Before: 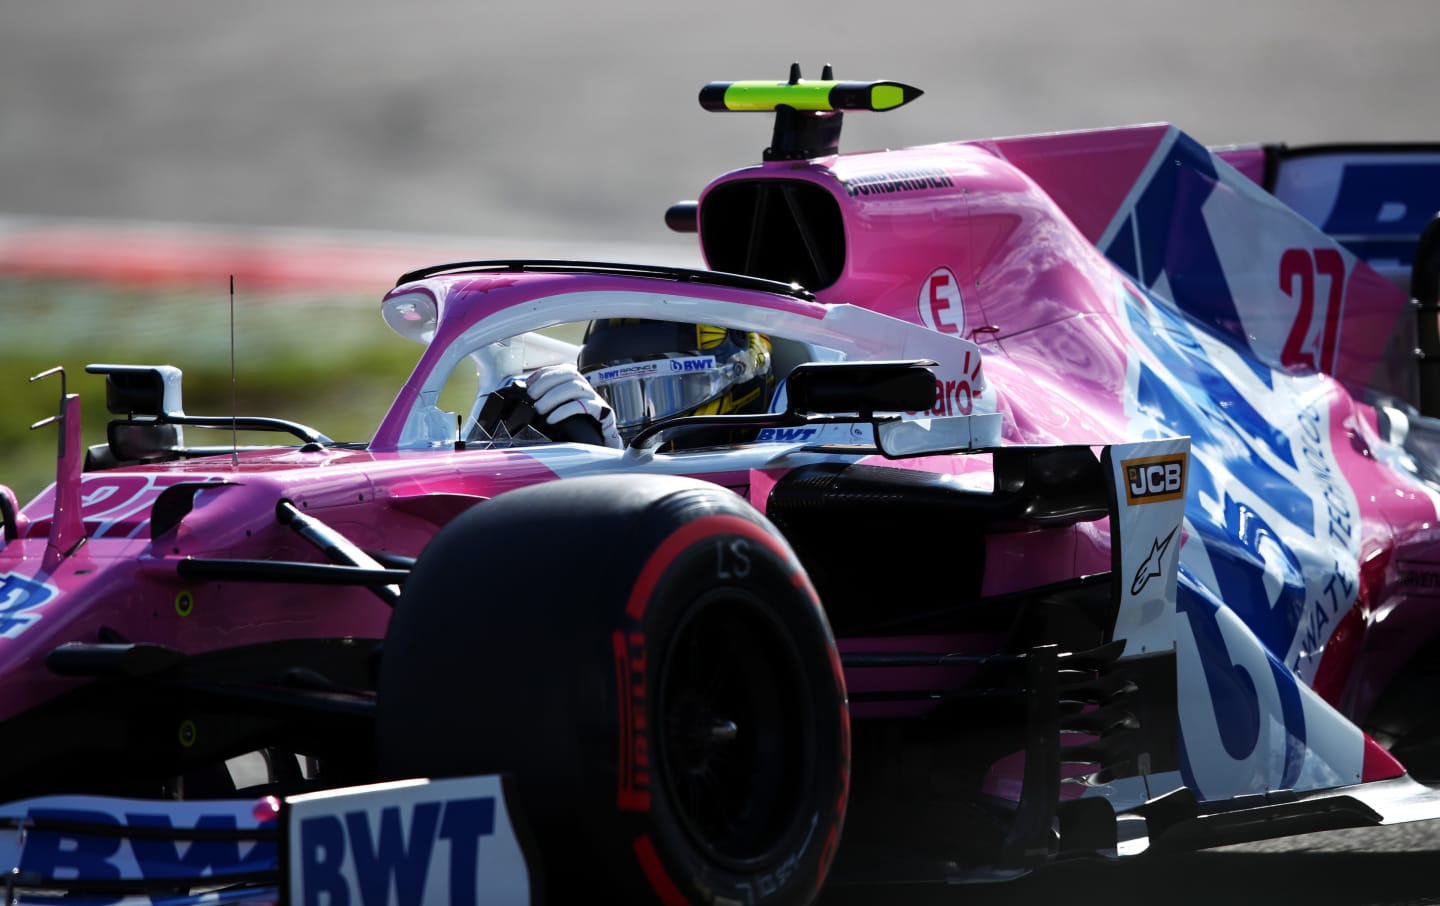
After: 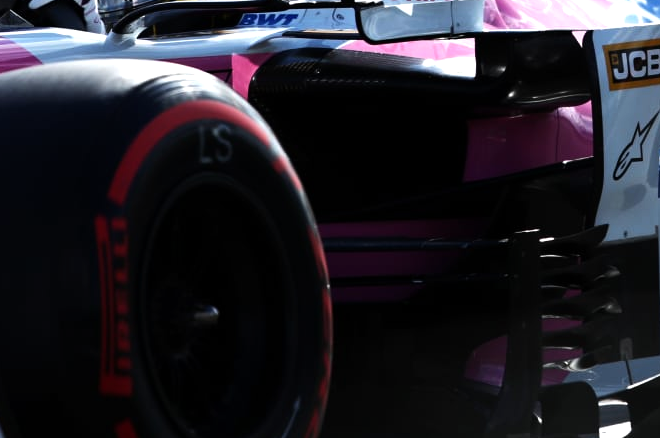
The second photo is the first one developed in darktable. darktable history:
tone equalizer: -8 EV -0.417 EV, -7 EV -0.389 EV, -6 EV -0.333 EV, -5 EV -0.222 EV, -3 EV 0.222 EV, -2 EV 0.333 EV, -1 EV 0.389 EV, +0 EV 0.417 EV, edges refinement/feathering 500, mask exposure compensation -1.57 EV, preserve details no
crop: left 35.976%, top 45.819%, right 18.162%, bottom 5.807%
